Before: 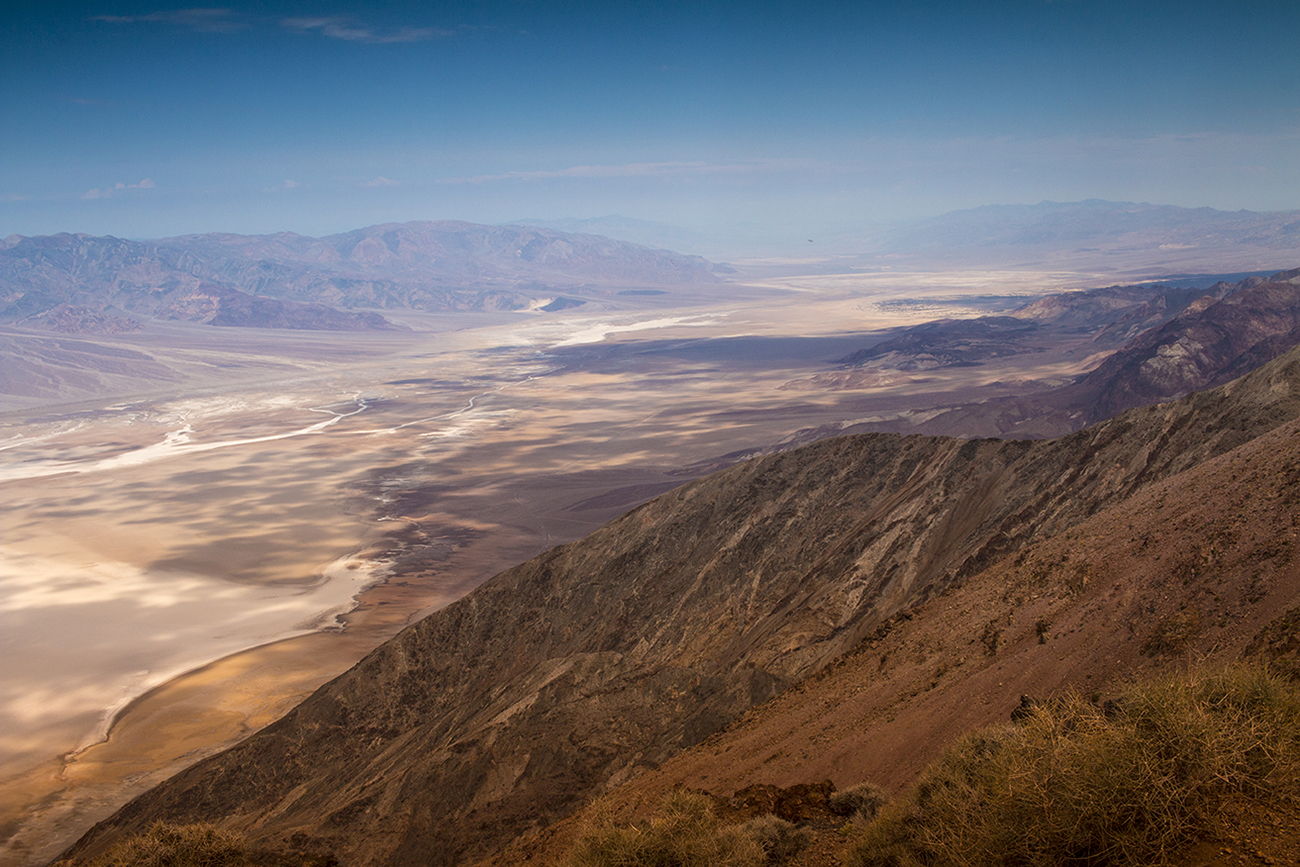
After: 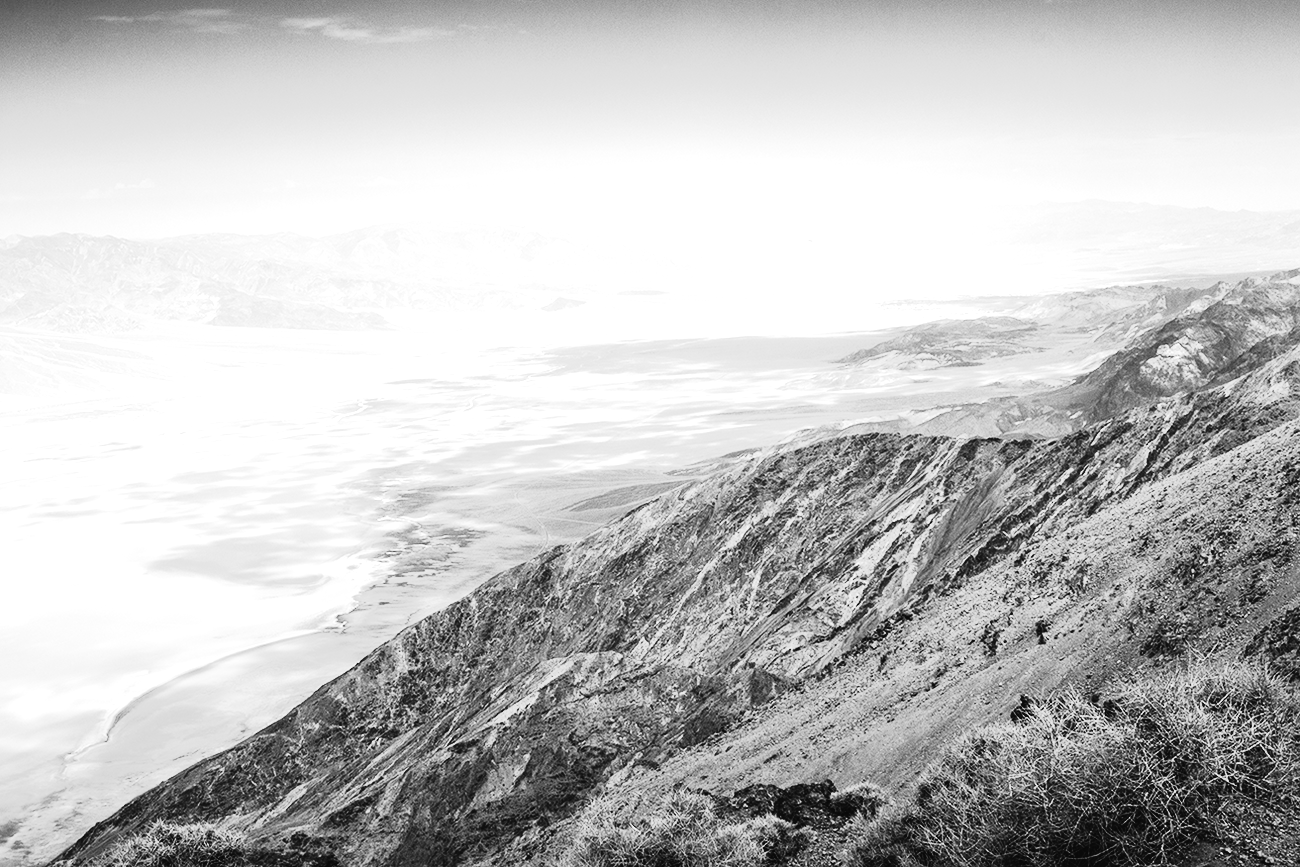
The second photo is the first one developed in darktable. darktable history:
contrast brightness saturation: brightness -0.02, saturation 0.35
monochrome: on, module defaults
exposure: black level correction 0, exposure 1.625 EV, compensate exposure bias true, compensate highlight preservation false
tone curve: curves: ch0 [(0, 0.023) (0.132, 0.075) (0.256, 0.2) (0.463, 0.494) (0.699, 0.816) (0.813, 0.898) (1, 0.943)]; ch1 [(0, 0) (0.32, 0.306) (0.441, 0.41) (0.476, 0.466) (0.498, 0.5) (0.518, 0.519) (0.546, 0.571) (0.604, 0.651) (0.733, 0.817) (1, 1)]; ch2 [(0, 0) (0.312, 0.313) (0.431, 0.425) (0.483, 0.477) (0.503, 0.503) (0.526, 0.507) (0.564, 0.575) (0.614, 0.695) (0.713, 0.767) (0.985, 0.966)], color space Lab, independent channels
tone equalizer: -8 EV -0.75 EV, -7 EV -0.7 EV, -6 EV -0.6 EV, -5 EV -0.4 EV, -3 EV 0.4 EV, -2 EV 0.6 EV, -1 EV 0.7 EV, +0 EV 0.75 EV, edges refinement/feathering 500, mask exposure compensation -1.57 EV, preserve details no
